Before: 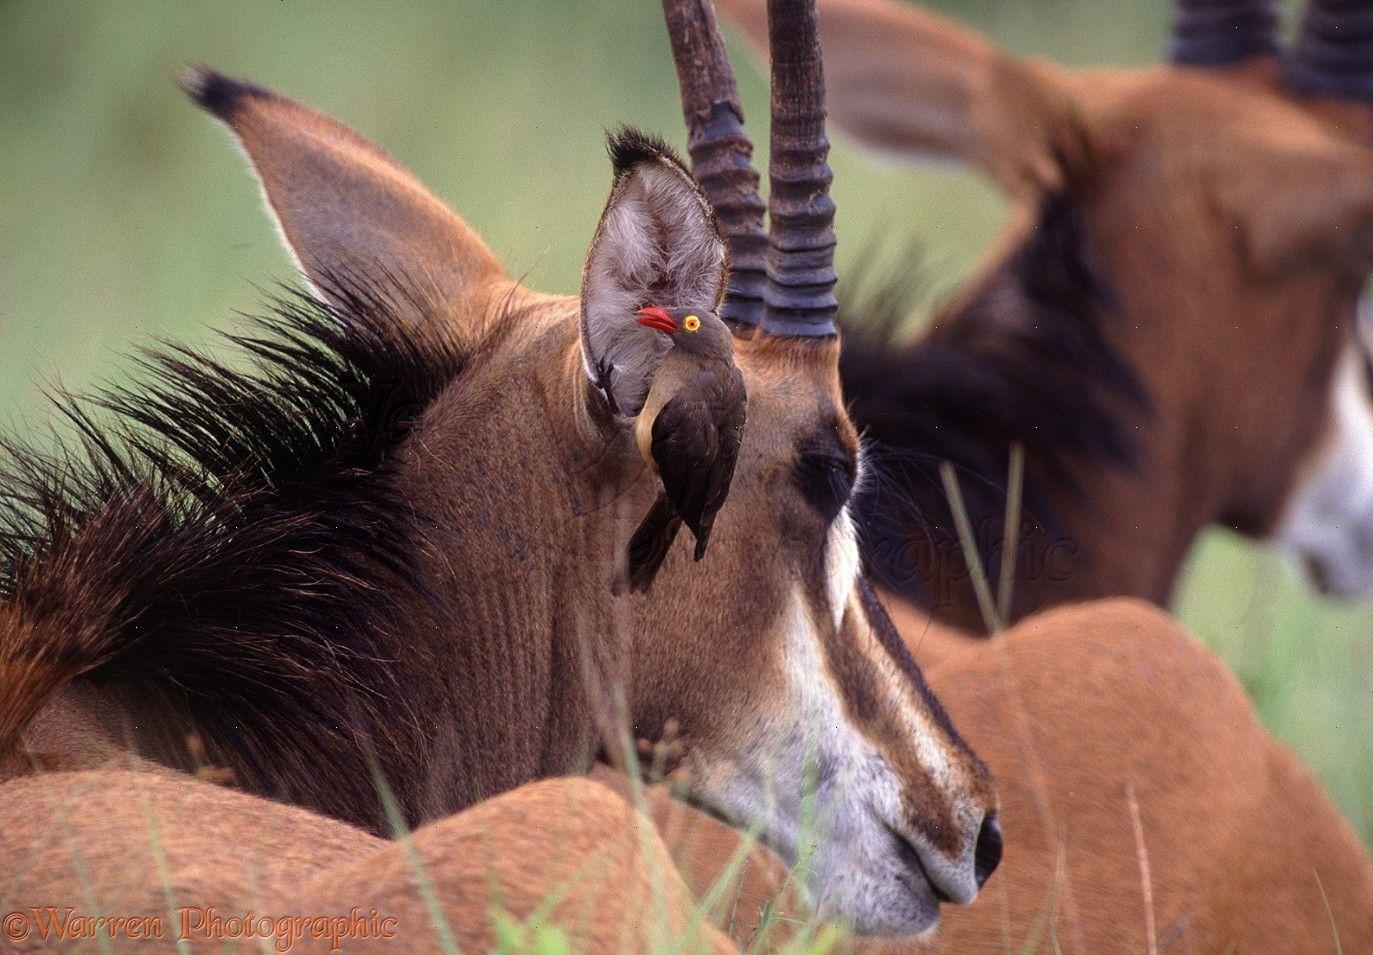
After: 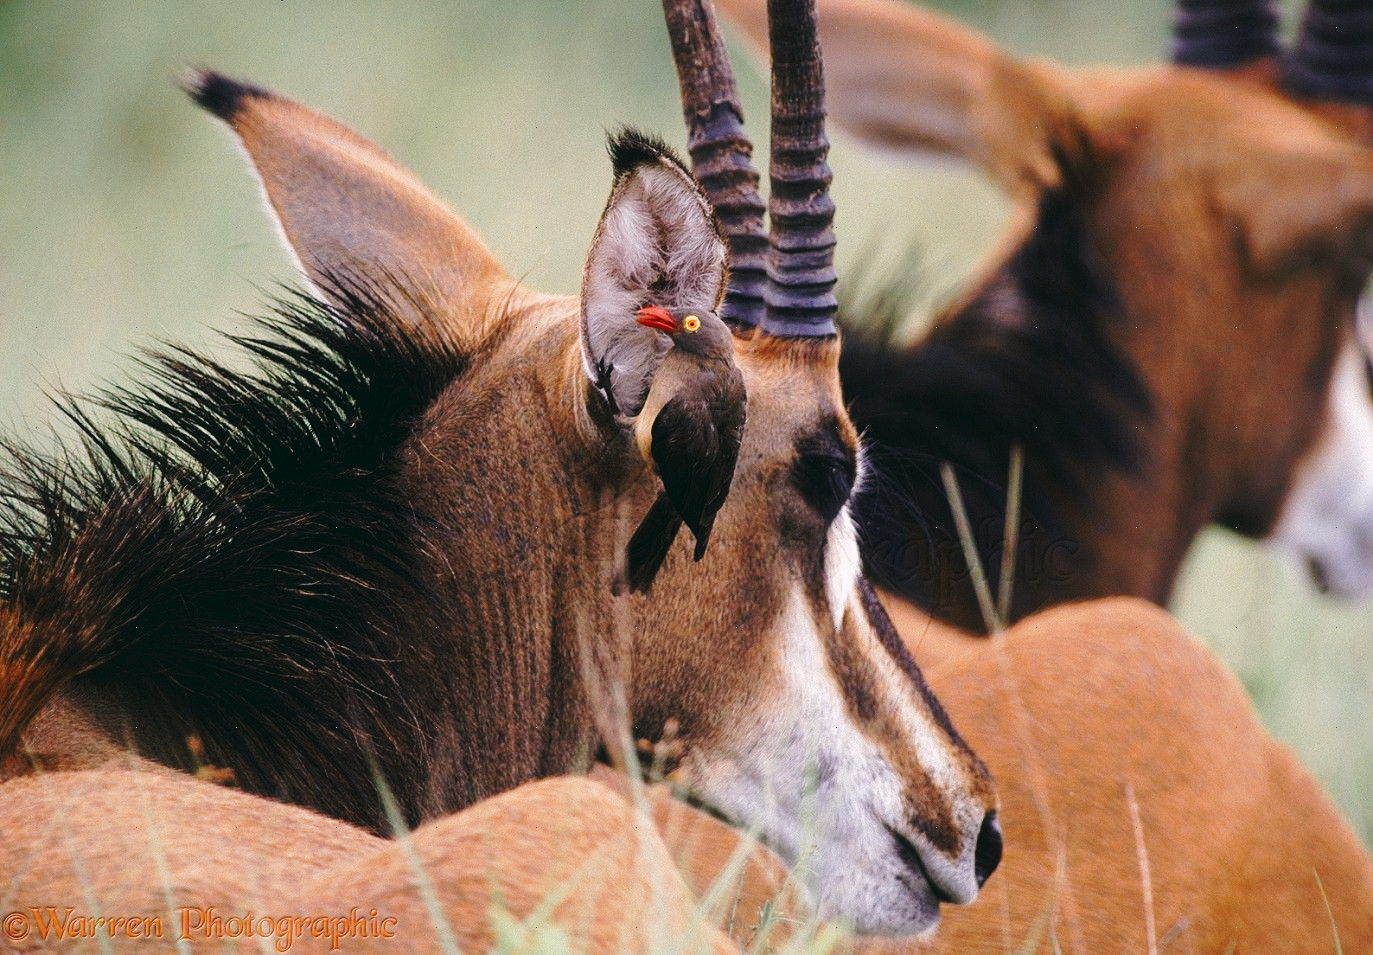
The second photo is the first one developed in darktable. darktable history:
tone curve: curves: ch0 [(0, 0) (0.003, 0.039) (0.011, 0.042) (0.025, 0.048) (0.044, 0.058) (0.069, 0.071) (0.1, 0.089) (0.136, 0.114) (0.177, 0.146) (0.224, 0.199) (0.277, 0.27) (0.335, 0.364) (0.399, 0.47) (0.468, 0.566) (0.543, 0.643) (0.623, 0.73) (0.709, 0.8) (0.801, 0.863) (0.898, 0.925) (1, 1)], preserve colors none
color look up table: target L [96.63, 95.68, 87.22, 90.9, 88.03, 66.66, 59.95, 49.08, 52.95, 37.8, 42.01, 22.69, 9.775, 200.62, 78.05, 74.44, 72.47, 62.98, 64.43, 54.85, 54.99, 52.21, 52.65, 47.52, 33.77, 23.94, 23.22, 8.347, 92.55, 83.34, 74.6, 72.25, 74.04, 61.17, 53.5, 49.77, 52.27, 42.22, 34.81, 27.18, 26.83, 13.55, 88.53, 77.77, 71.84, 55.62, 44.15, 27.39, 5.55], target a [2.908, -14.68, -23.37, -10.4, -22.45, -13.86, -35.57, -32.73, -9.019, -25.41, -11.19, -23.62, -18.18, 0, 19.5, 5.866, 3.673, 39.76, 8.111, 60.67, 26.72, 42.8, 47.34, 63.35, 40.95, 23.27, 1.28, 10.53, 10.13, 31.98, 33.71, 25.2, 46.04, 59.33, 11.36, 11.78, 55.04, 57.02, 40.4, 32.94, 32.11, 14.57, -11.96, -28.17, -17.99, -2.834, -17.4, -2.783, -7.256], target b [2.476, 41.04, 24.29, 25, 11.35, 7.901, 21.68, 27.54, 10.78, 17.76, 33.98, 15.44, 9.343, 0, 33.39, 70.04, 26.22, 49.2, 2.336, 23.51, 34.67, 48.45, 20.53, 42.48, 46.46, 36.82, 3.959, 6.959, -5.092, -19.38, -6.976, -27.57, -31.06, -5.733, -11.82, -64.22, -25.15, 8.997, -55.34, -7.227, -25.63, -28.21, -14.18, -6.357, -38.71, -35.65, -7.359, -19.49, -10.91], num patches 49
